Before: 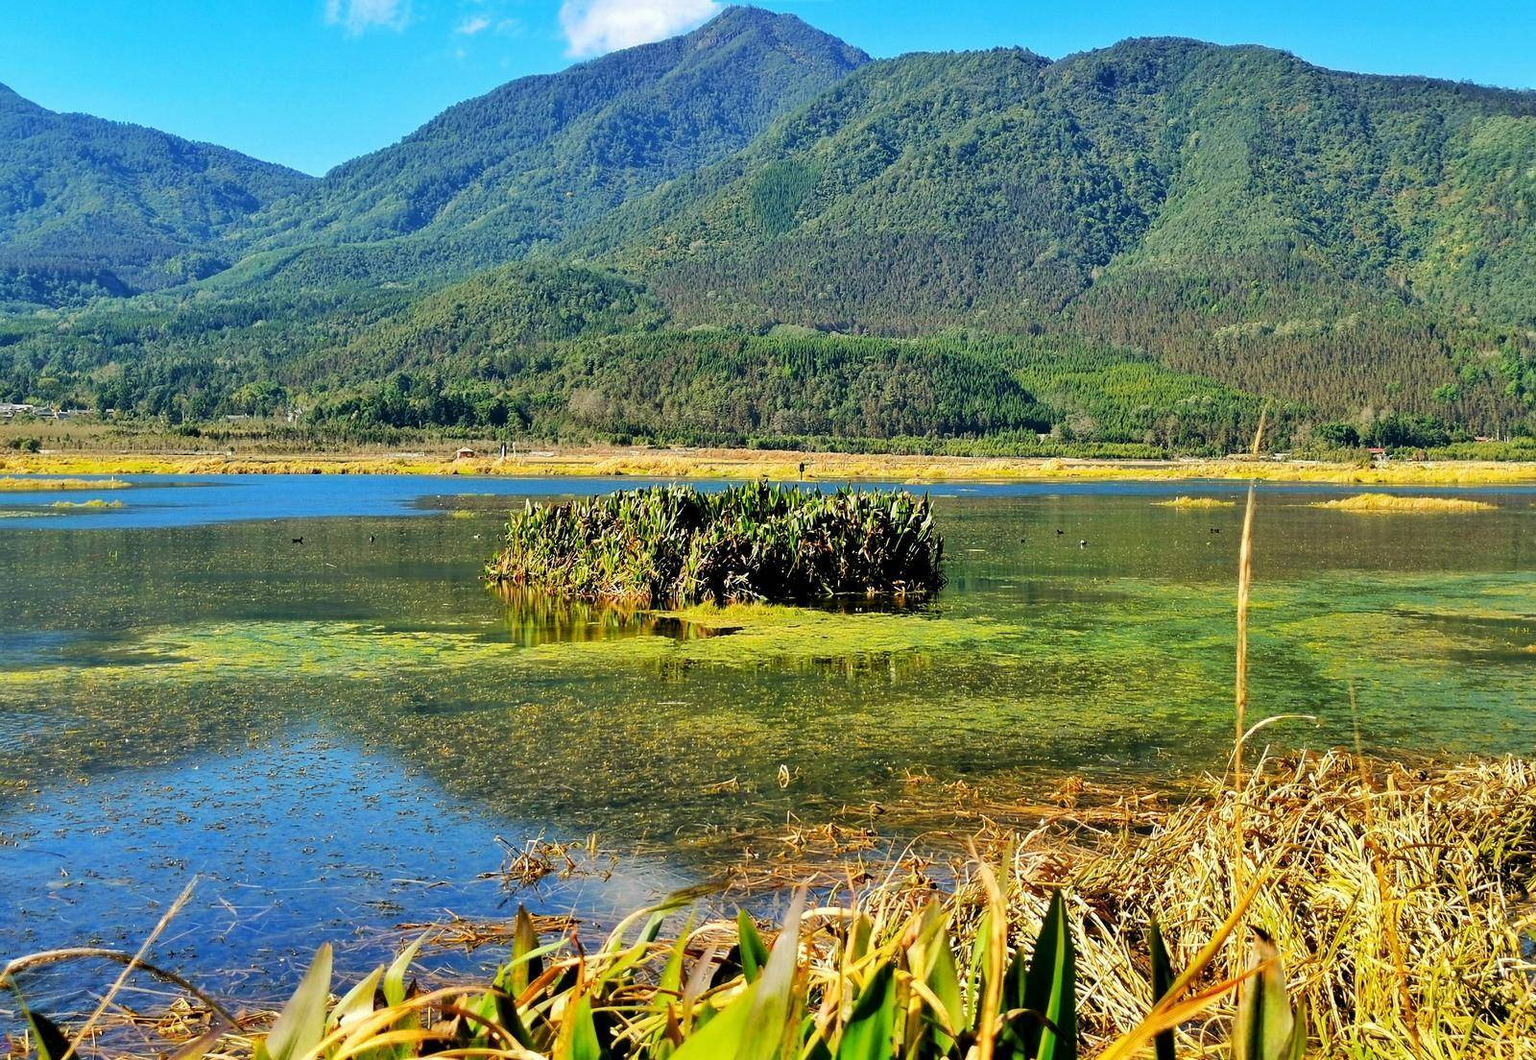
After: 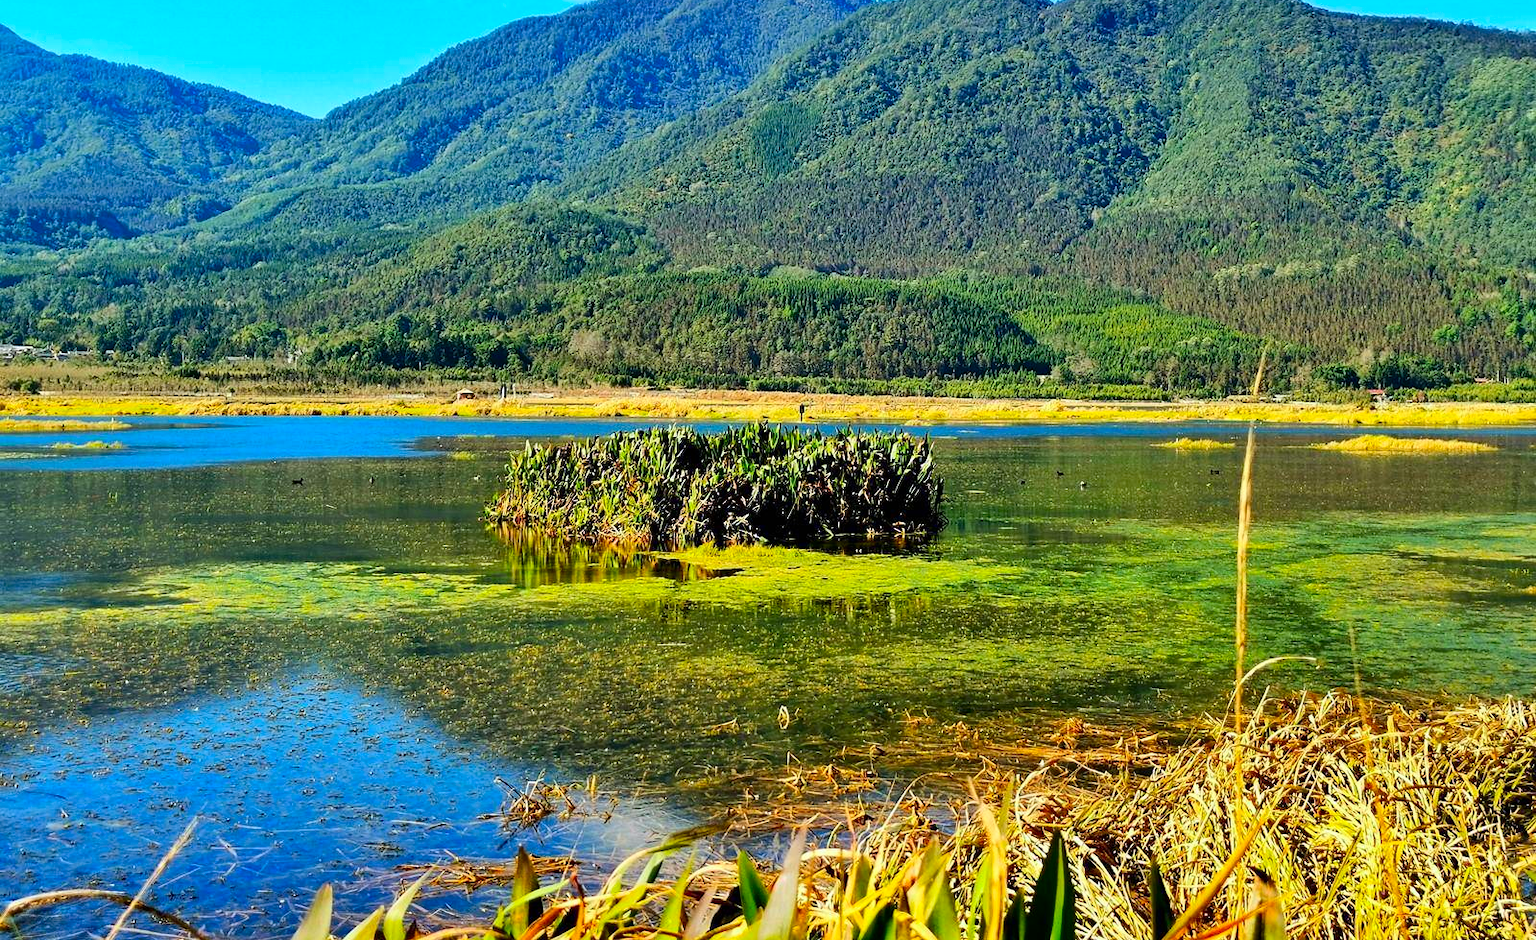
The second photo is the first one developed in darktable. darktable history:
crop and rotate: top 5.609%, bottom 5.609%
white balance: red 0.986, blue 1.01
contrast brightness saturation: contrast 0.18, saturation 0.3
